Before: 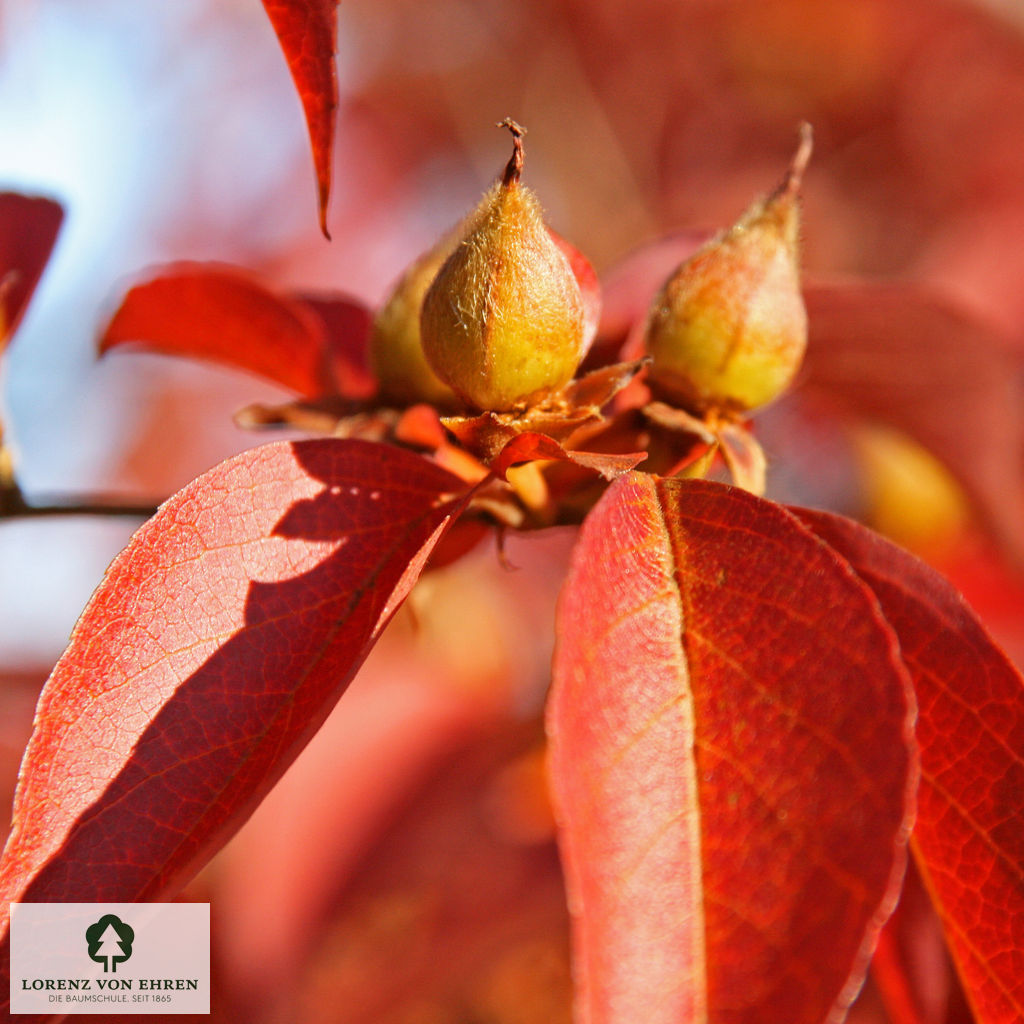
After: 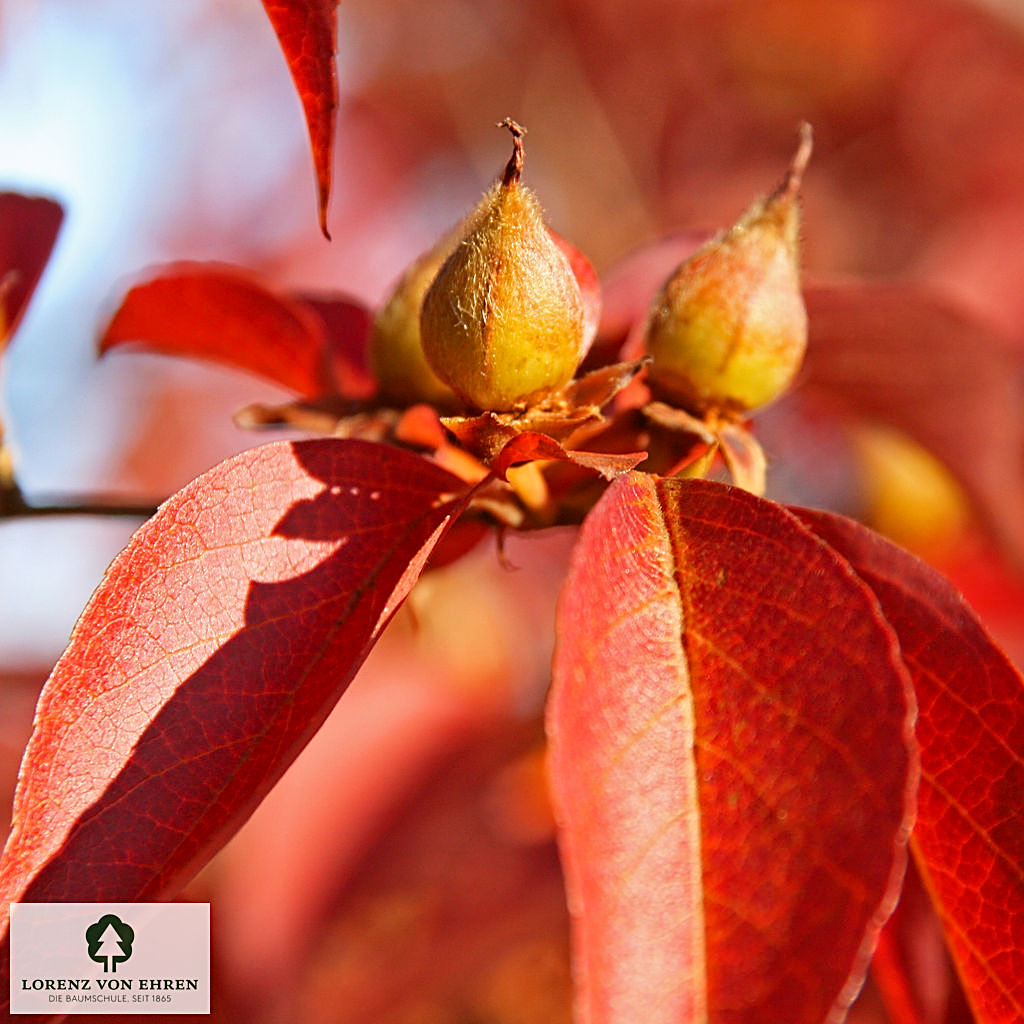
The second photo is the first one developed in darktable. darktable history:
sharpen: on, module defaults
contrast brightness saturation: contrast 0.08, saturation 0.02
